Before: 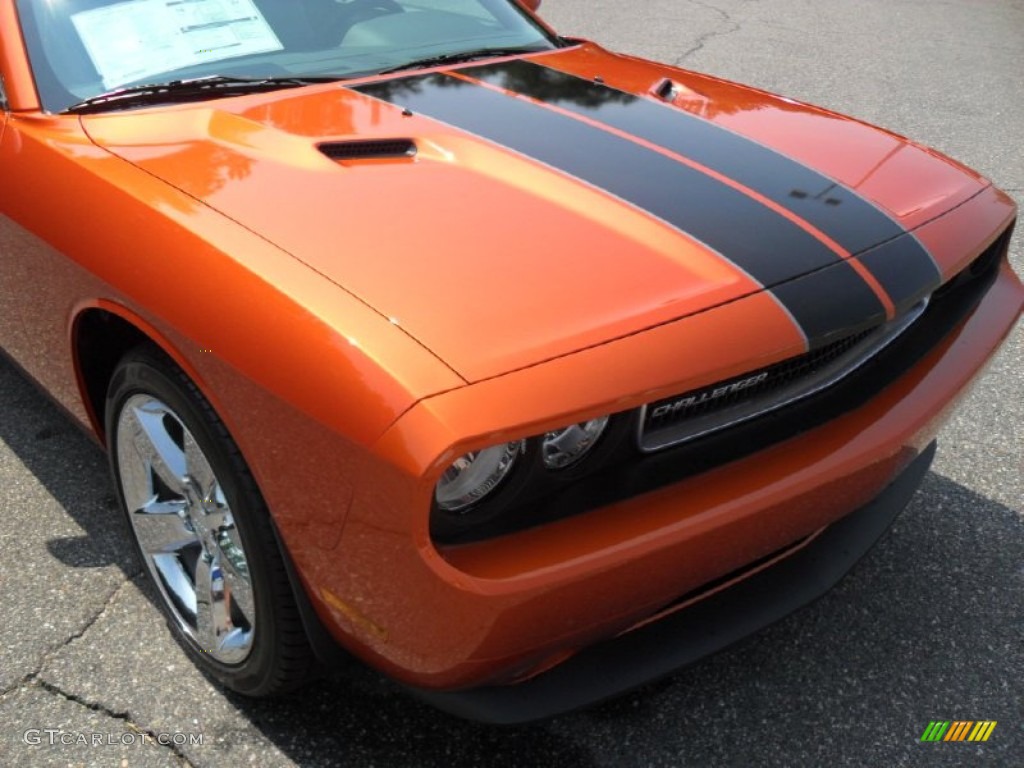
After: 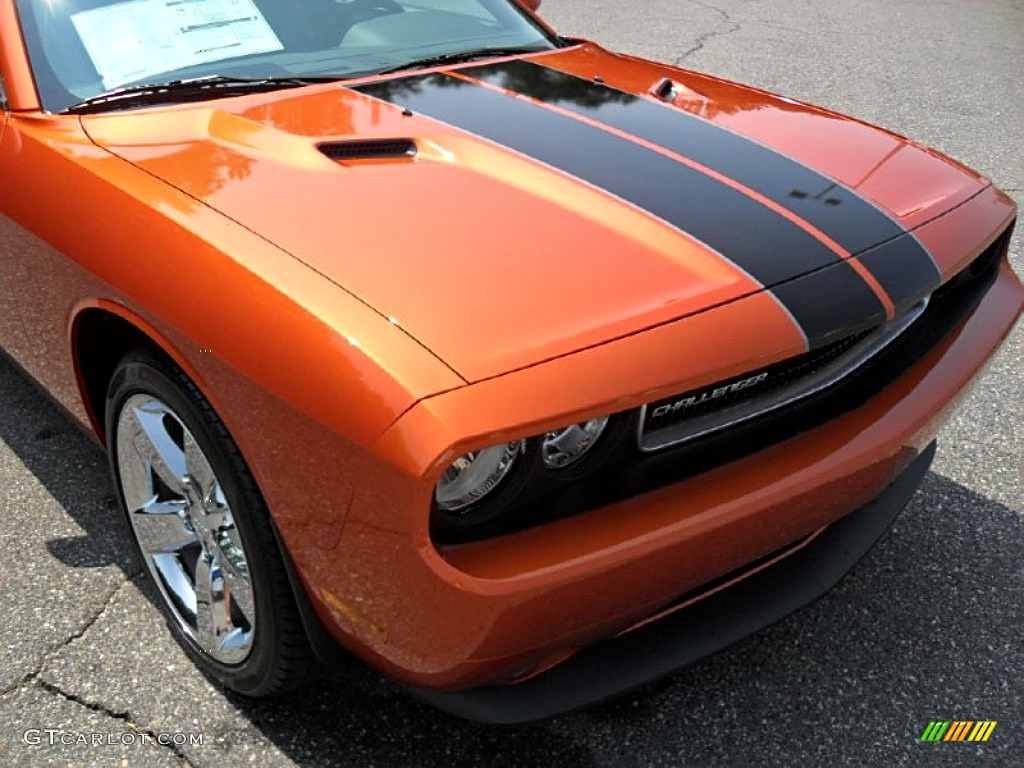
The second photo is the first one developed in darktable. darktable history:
sharpen: on, module defaults
local contrast: mode bilateral grid, contrast 30, coarseness 26, midtone range 0.2
